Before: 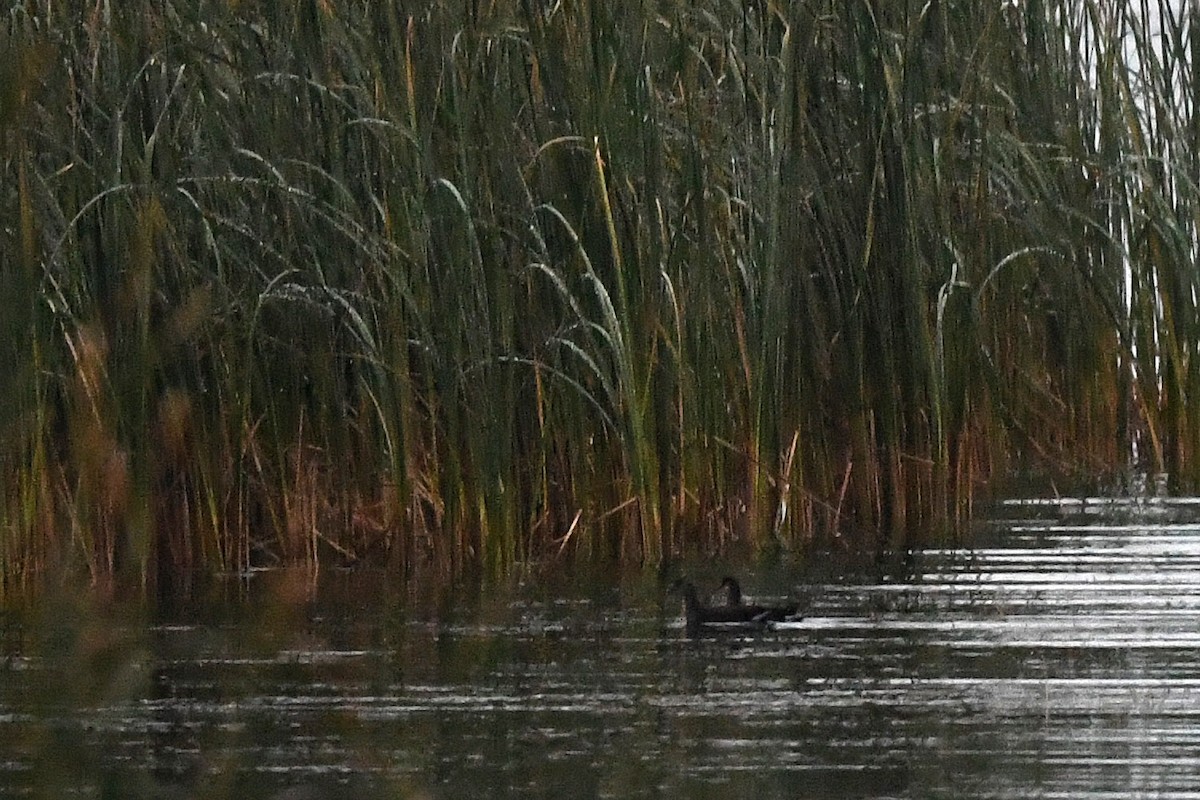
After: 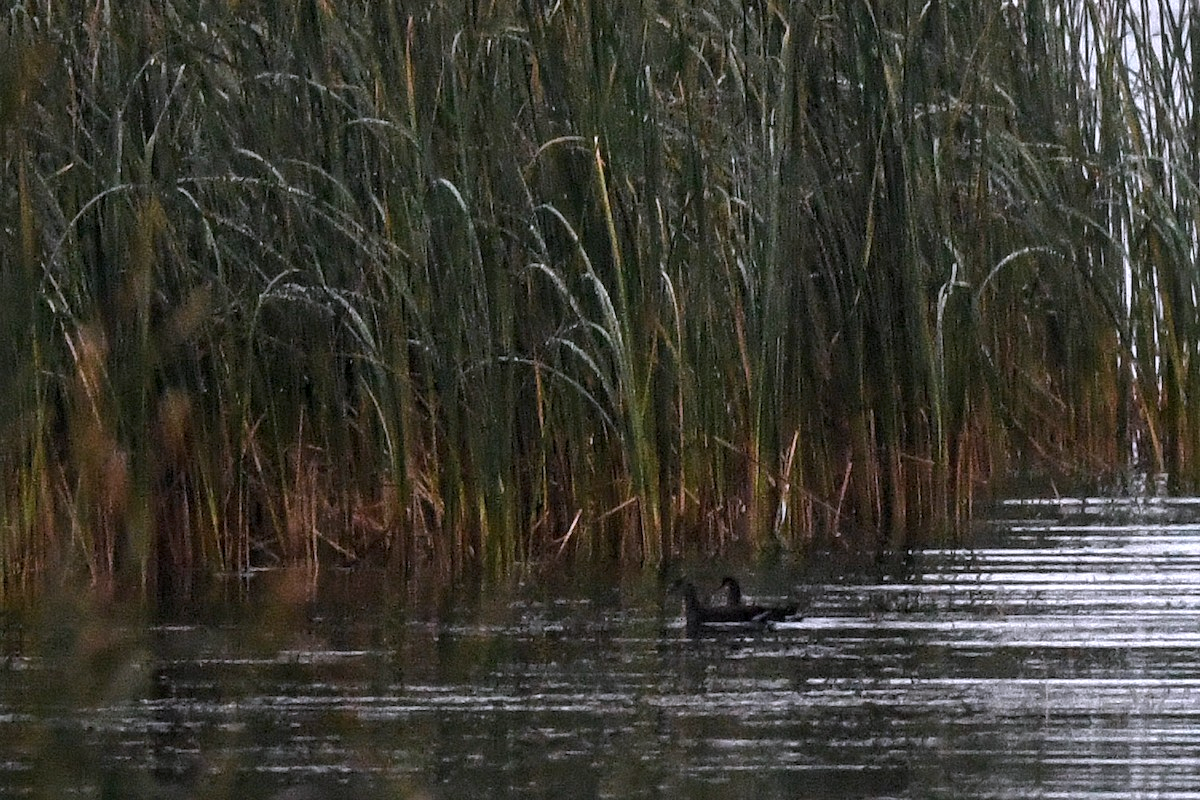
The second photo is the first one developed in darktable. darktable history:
local contrast: on, module defaults
white balance: red 1.004, blue 1.096
